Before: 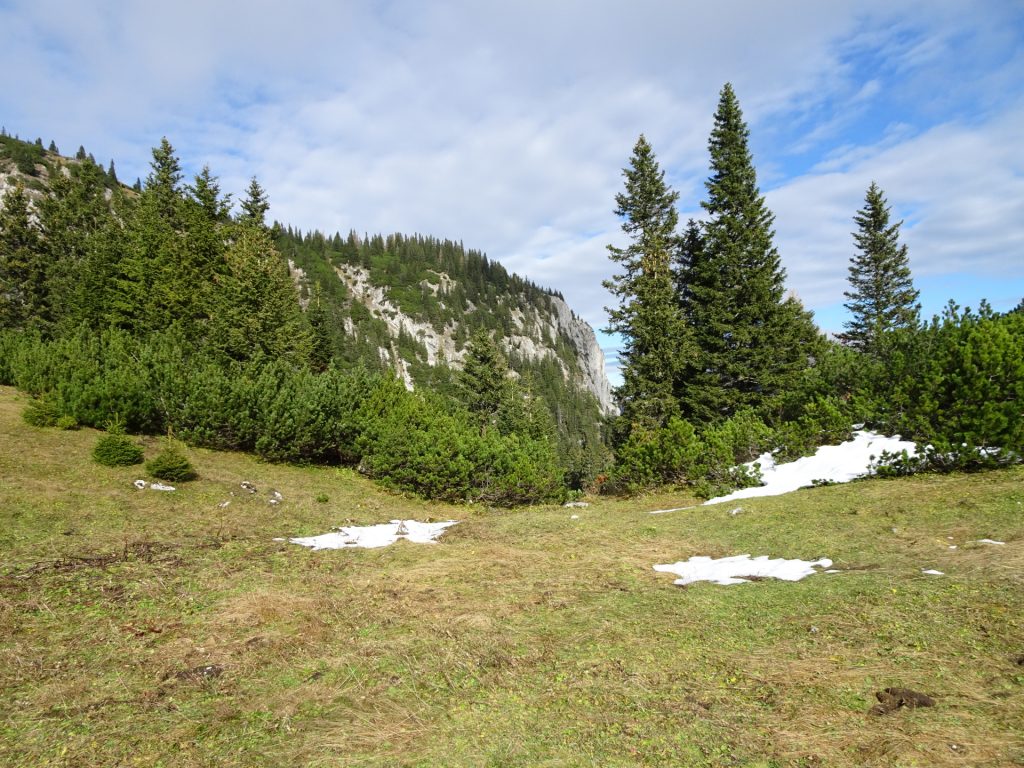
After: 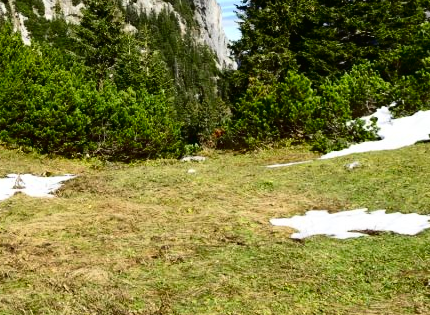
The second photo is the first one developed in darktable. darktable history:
crop: left 37.442%, top 45.069%, right 20.494%, bottom 13.806%
contrast brightness saturation: contrast 0.218, brightness -0.194, saturation 0.234
tone curve: curves: ch0 [(0, 0.008) (0.083, 0.073) (0.28, 0.286) (0.528, 0.559) (0.961, 0.966) (1, 1)], color space Lab, independent channels, preserve colors none
shadows and highlights: low approximation 0.01, soften with gaussian
